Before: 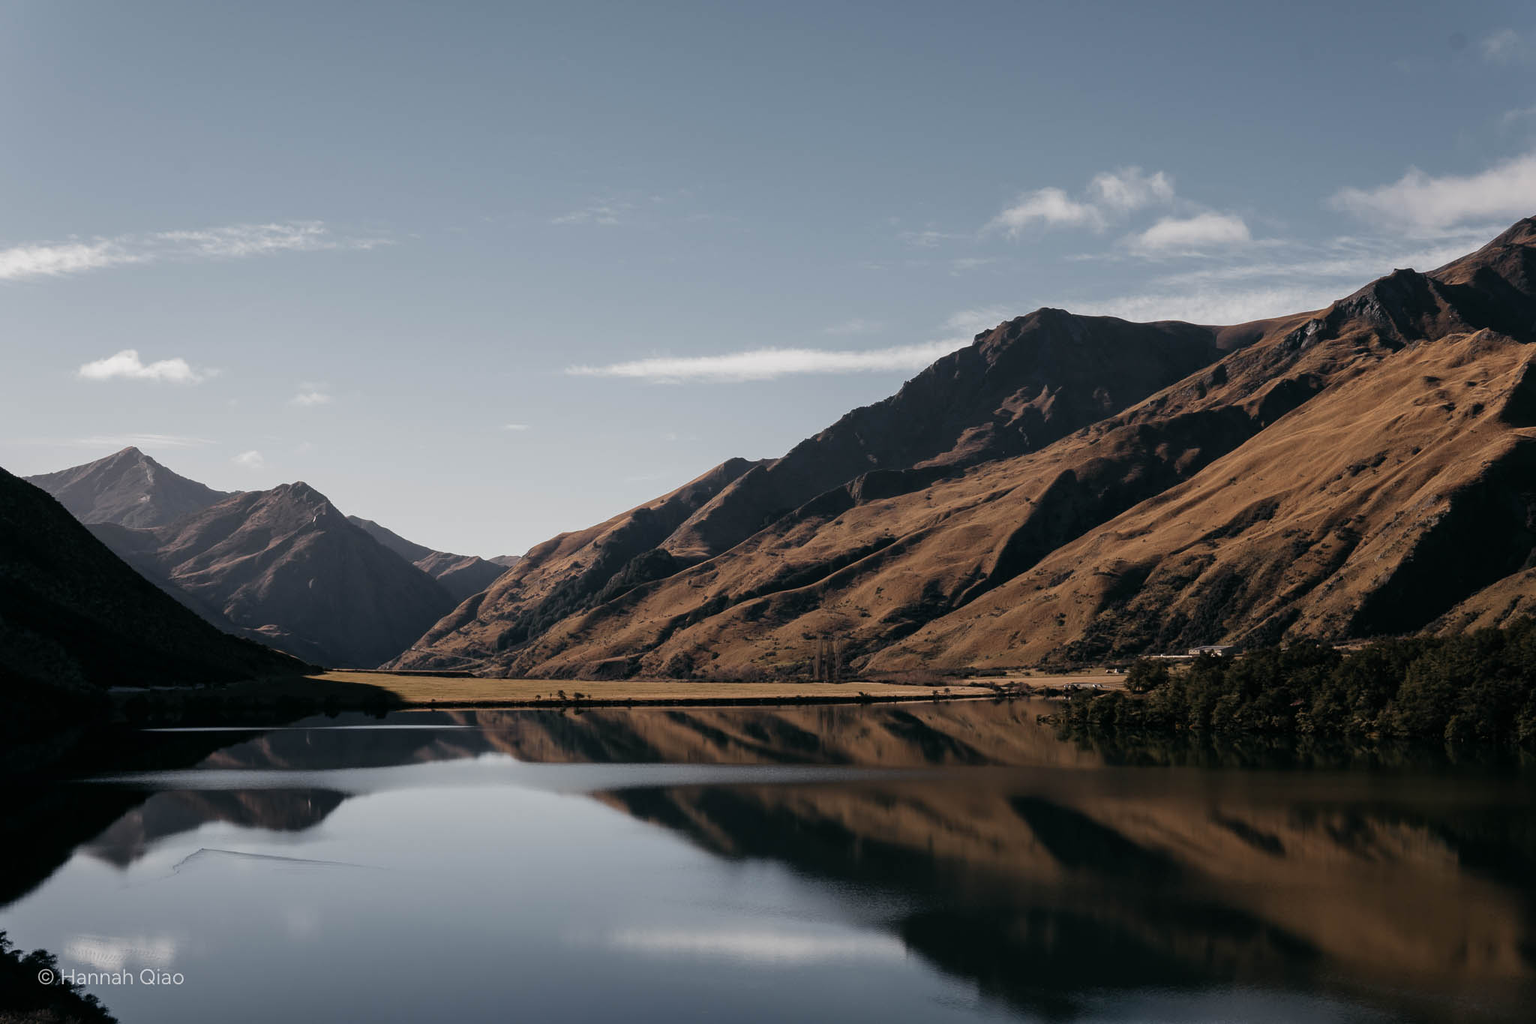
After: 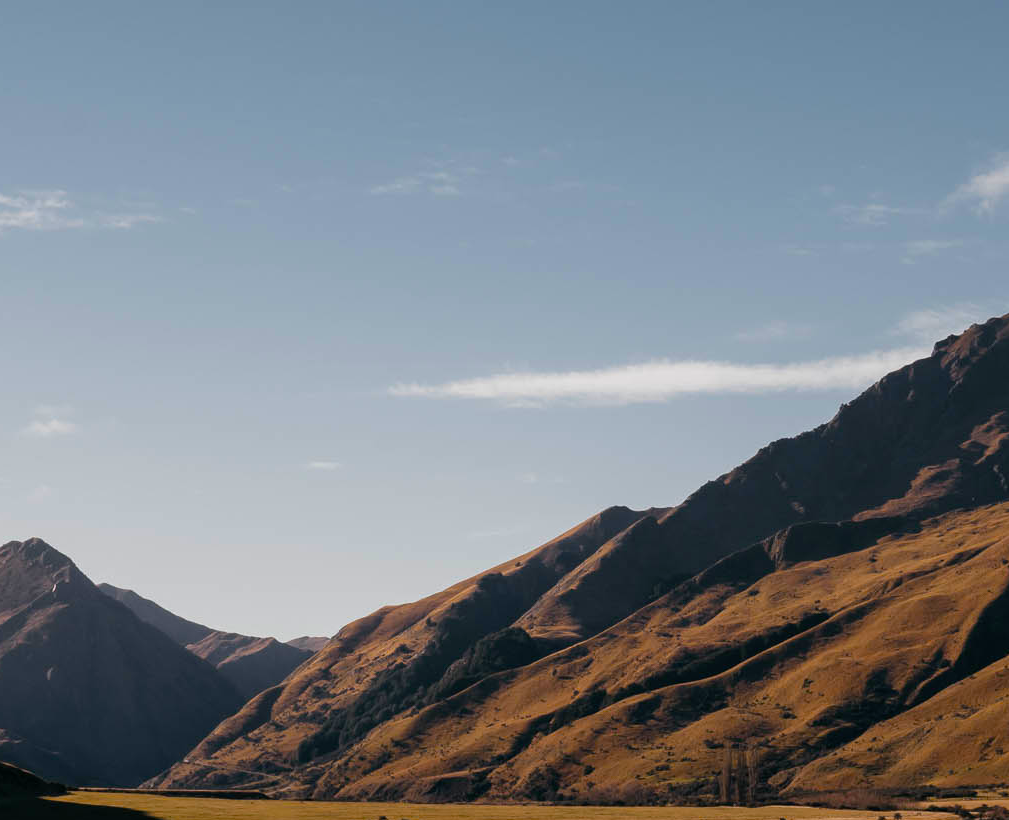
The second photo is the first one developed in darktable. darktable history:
color balance rgb: linear chroma grading › global chroma 15%, perceptual saturation grading › global saturation 30%
crop: left 17.835%, top 7.675%, right 32.881%, bottom 32.213%
